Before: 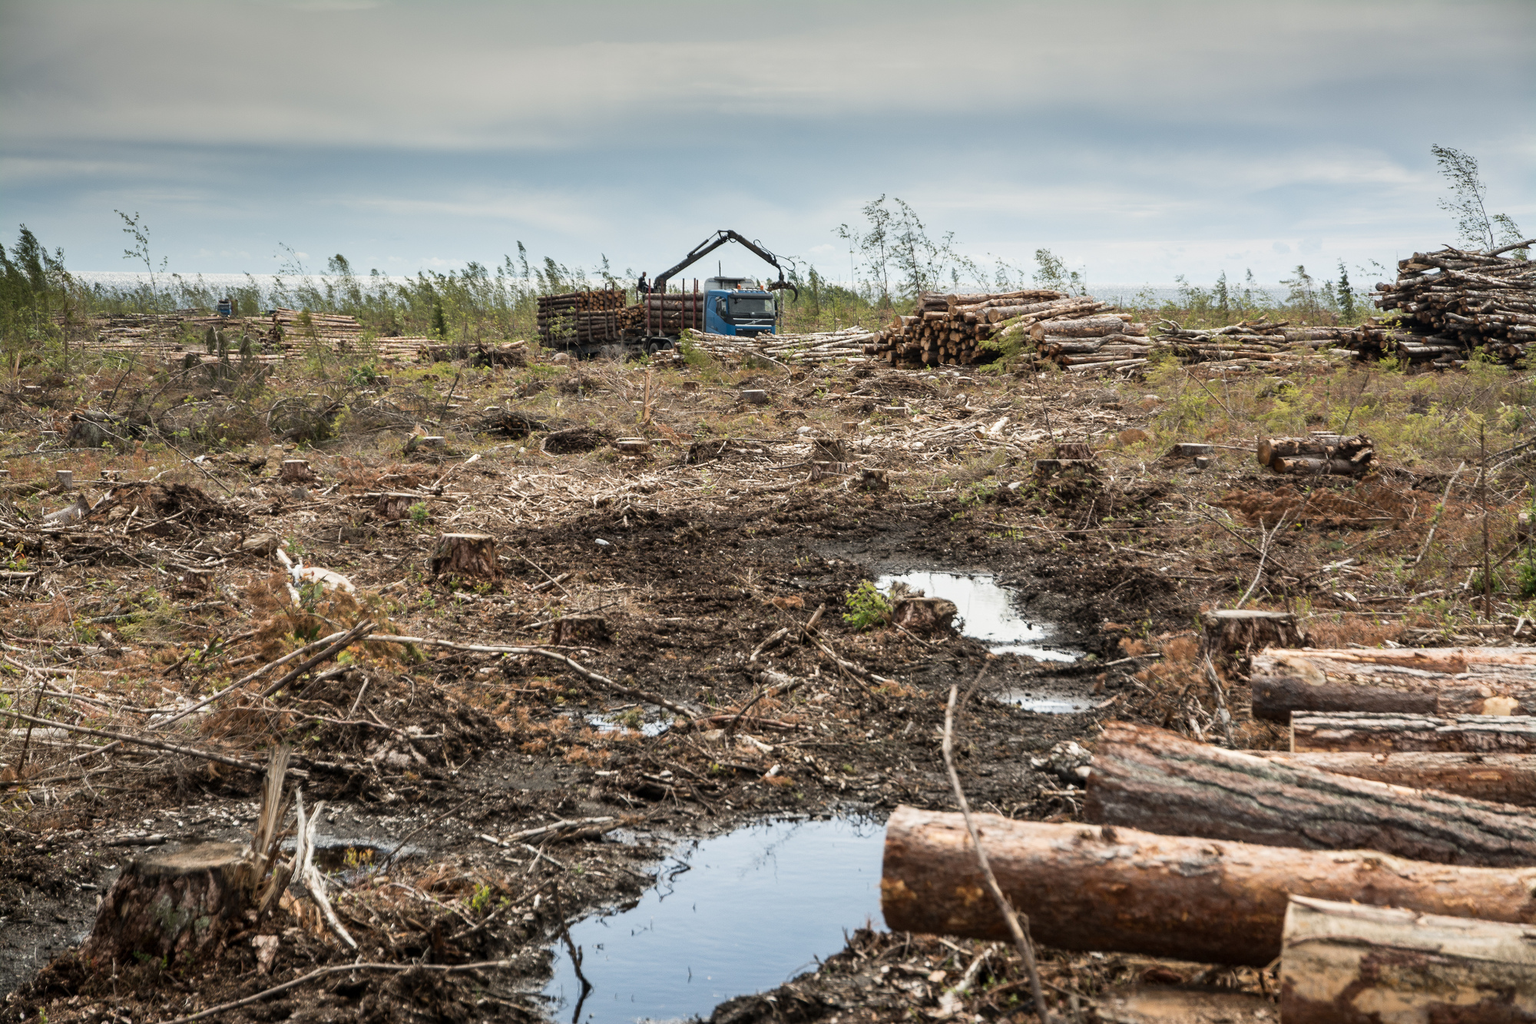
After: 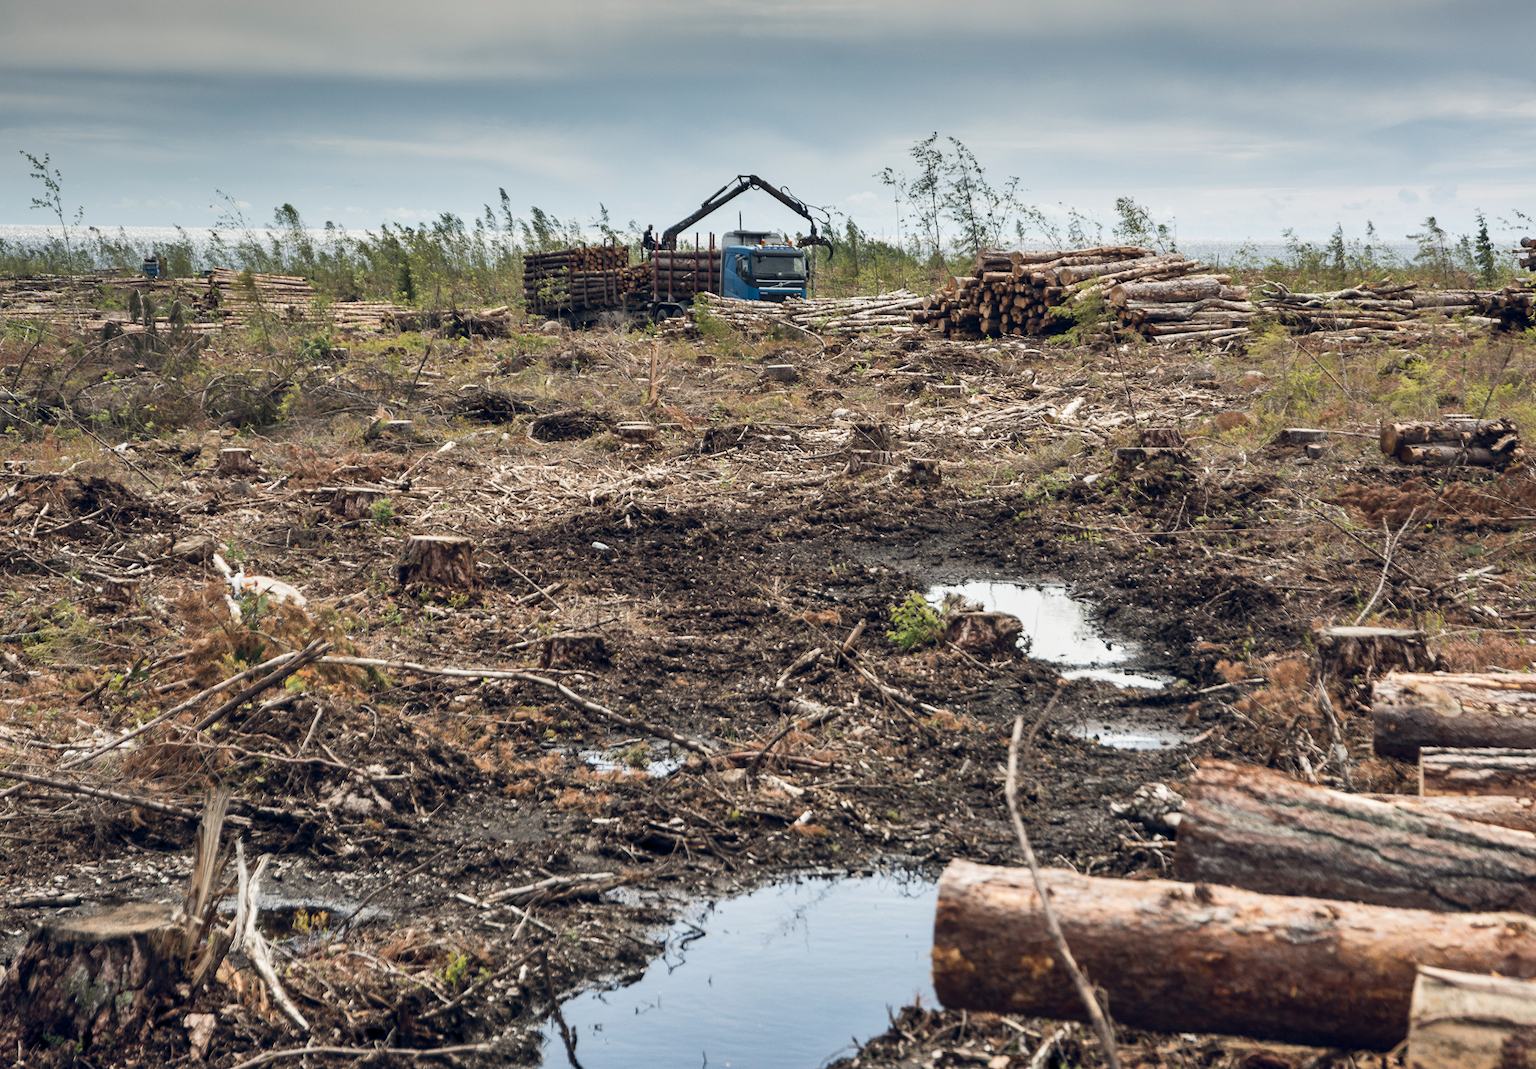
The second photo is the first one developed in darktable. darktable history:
color balance rgb: shadows lift › luminance -9.891%, power › hue 313.19°, global offset › chroma 0.105%, global offset › hue 253.79°, perceptual saturation grading › global saturation 0.624%
shadows and highlights: low approximation 0.01, soften with gaussian
crop: left 6.4%, top 8.156%, right 9.548%, bottom 3.973%
